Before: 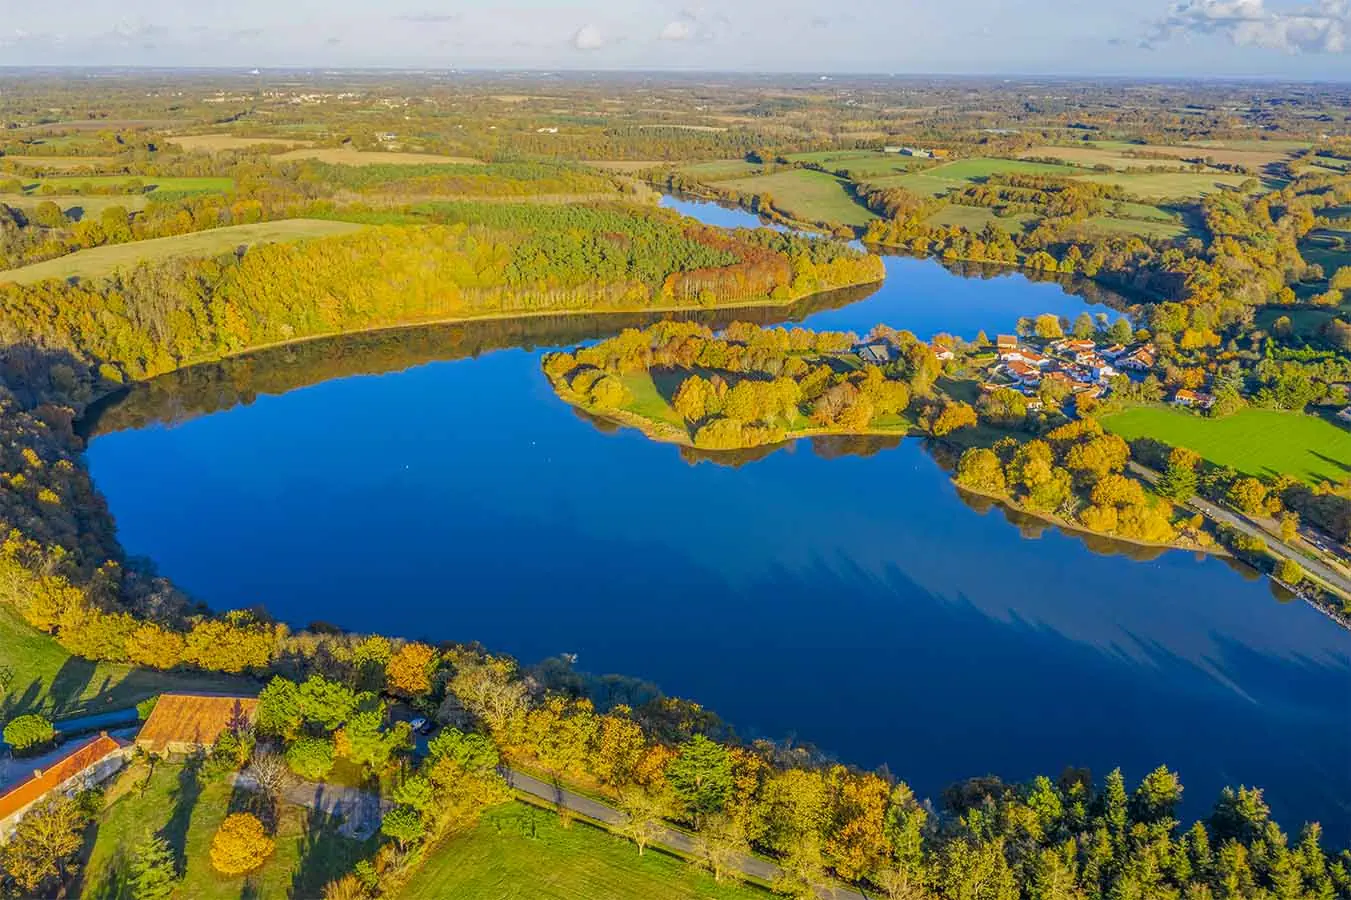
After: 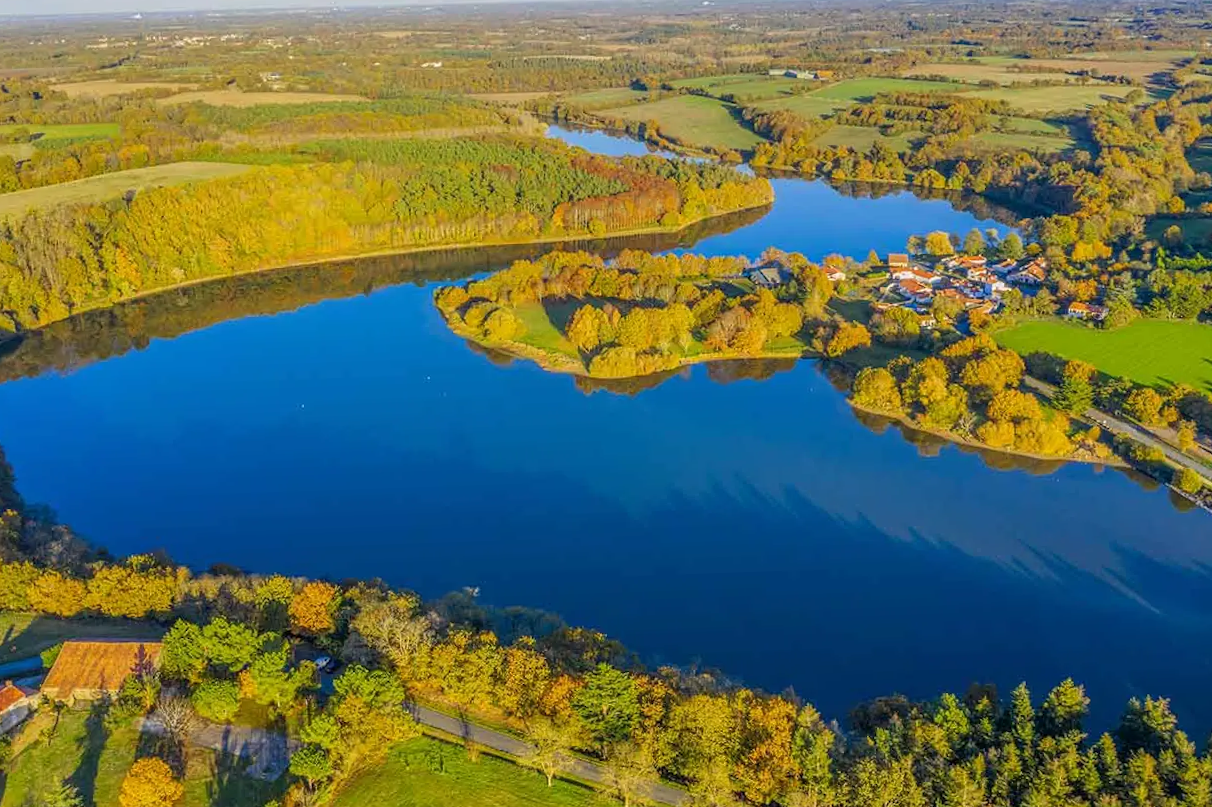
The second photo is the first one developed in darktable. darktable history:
white balance: red 1.009, blue 0.985
crop and rotate: angle 1.96°, left 5.673%, top 5.673%
